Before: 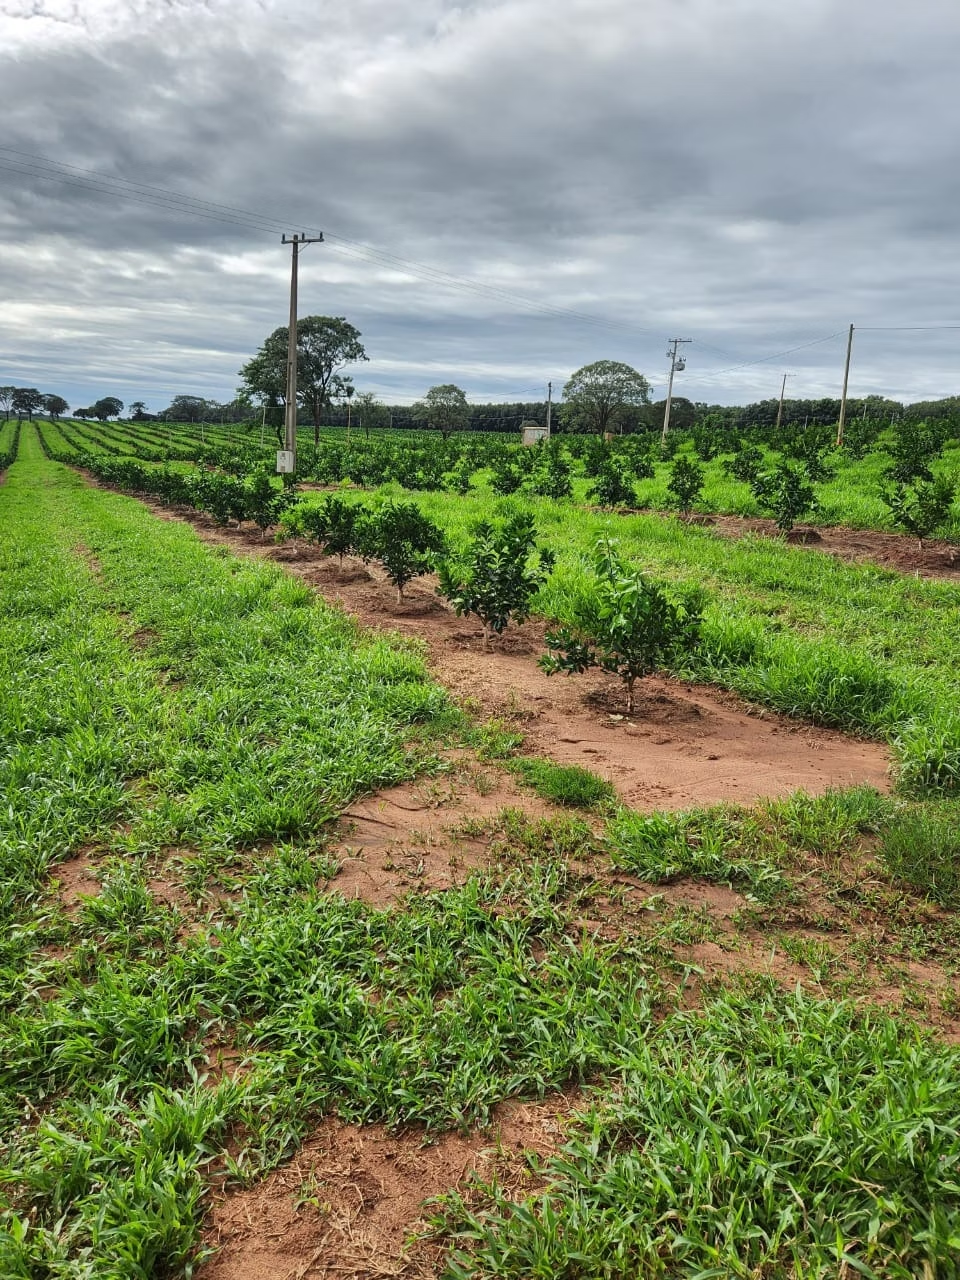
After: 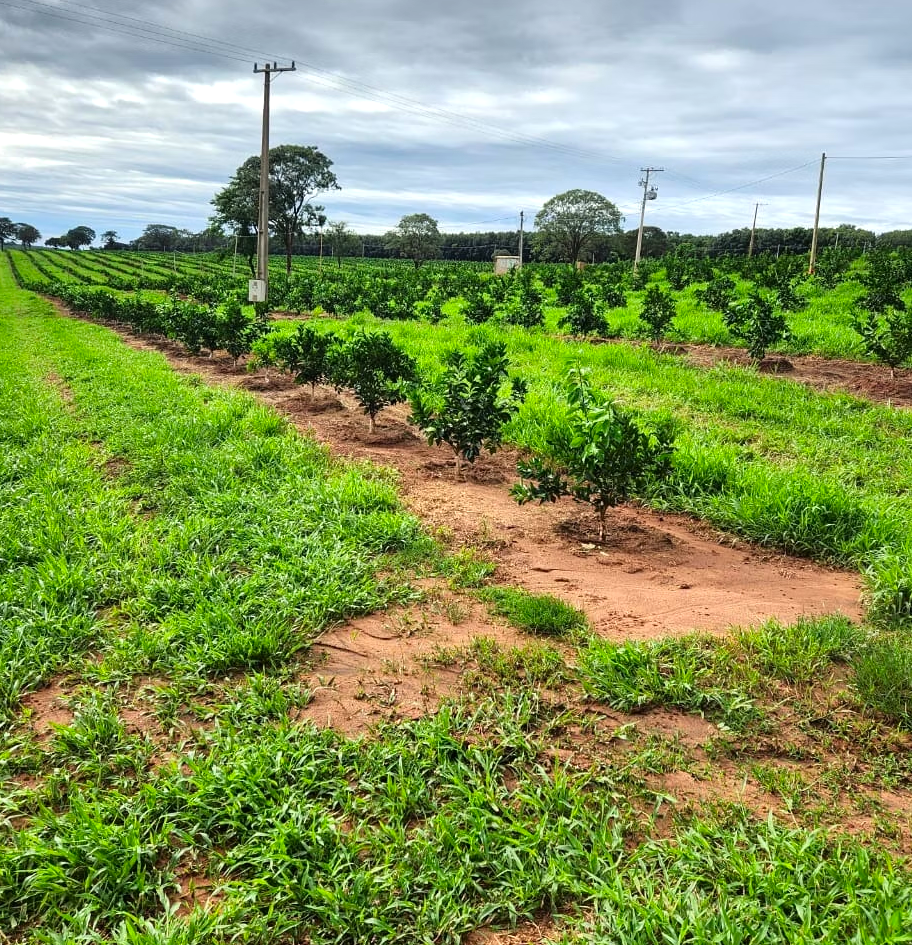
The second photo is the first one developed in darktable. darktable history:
contrast brightness saturation: contrast 0.076, saturation 0.197
tone equalizer: -8 EV -0.444 EV, -7 EV -0.376 EV, -6 EV -0.367 EV, -5 EV -0.262 EV, -3 EV 0.194 EV, -2 EV 0.318 EV, -1 EV 0.409 EV, +0 EV 0.438 EV
crop and rotate: left 2.99%, top 13.37%, right 2.005%, bottom 12.769%
